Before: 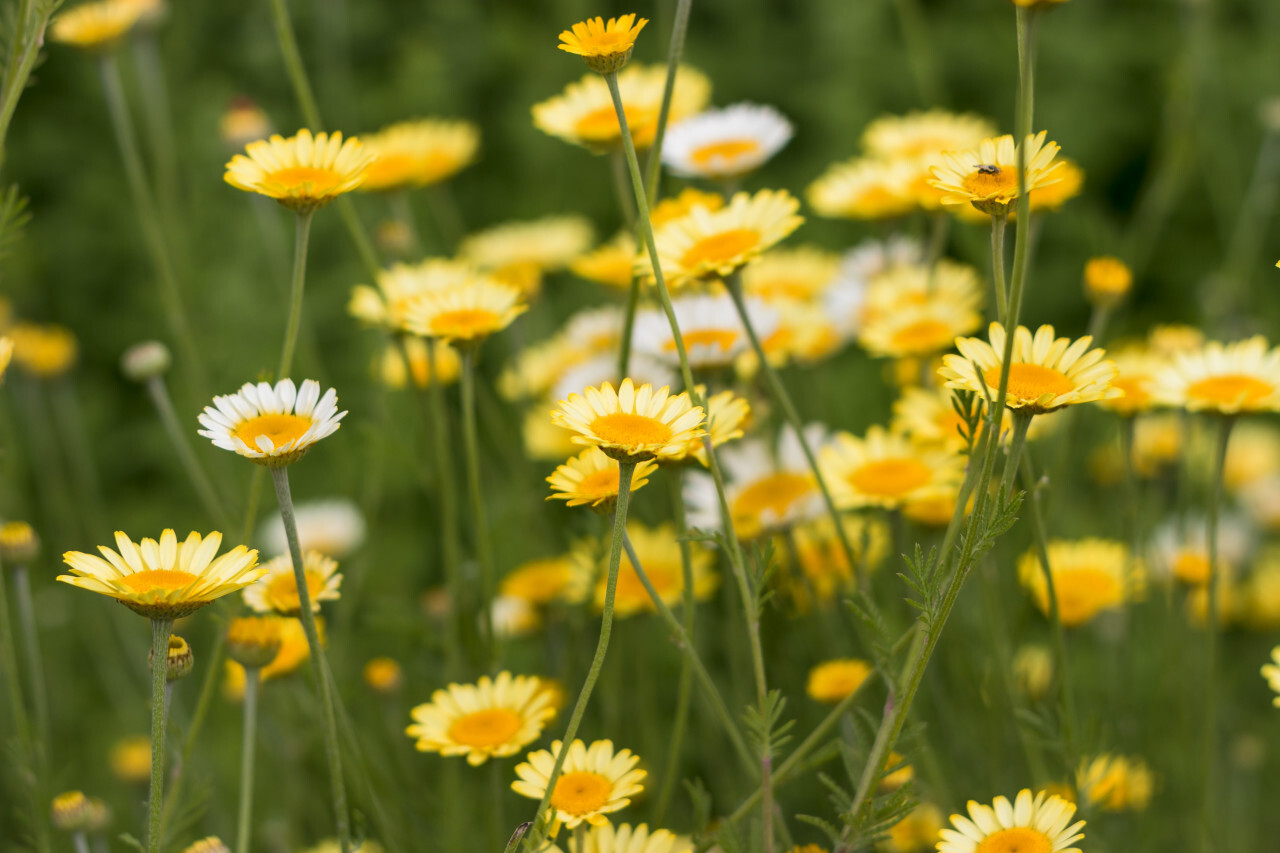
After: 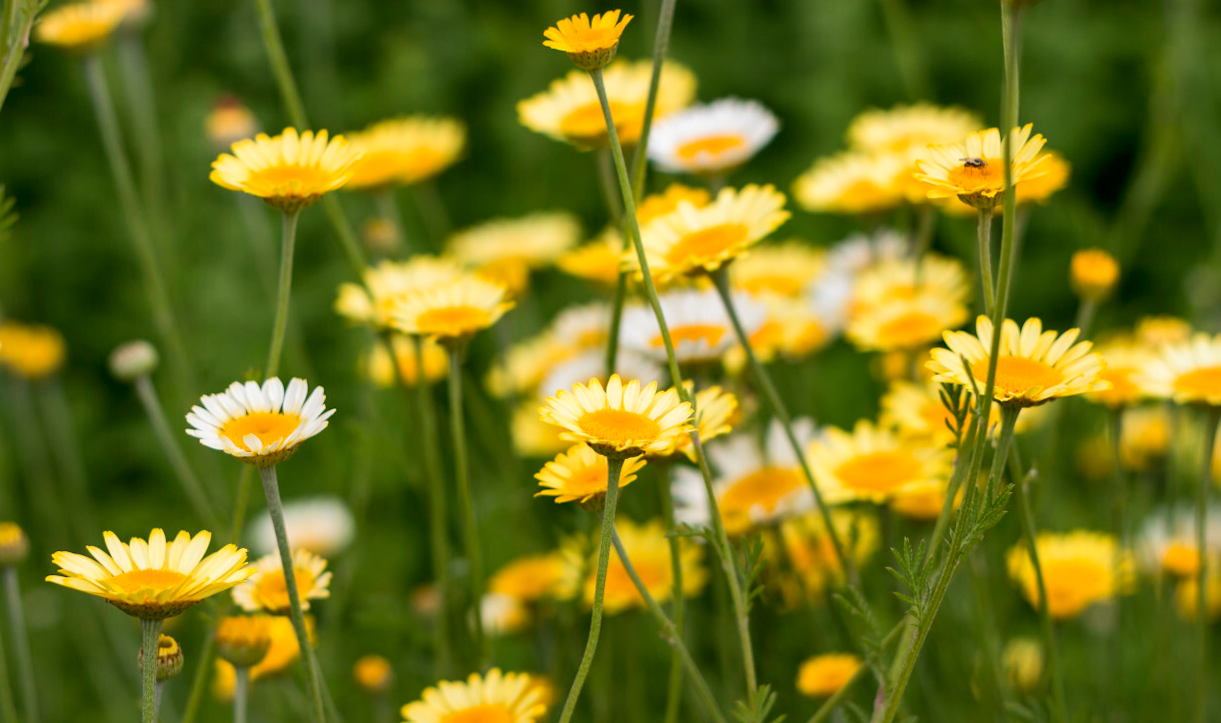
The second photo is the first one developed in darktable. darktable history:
local contrast: mode bilateral grid, contrast 25, coarseness 50, detail 123%, midtone range 0.2
crop and rotate: angle 0.44°, left 0.403%, right 3.078%, bottom 14.206%
tone equalizer: edges refinement/feathering 500, mask exposure compensation -1.57 EV, preserve details no
